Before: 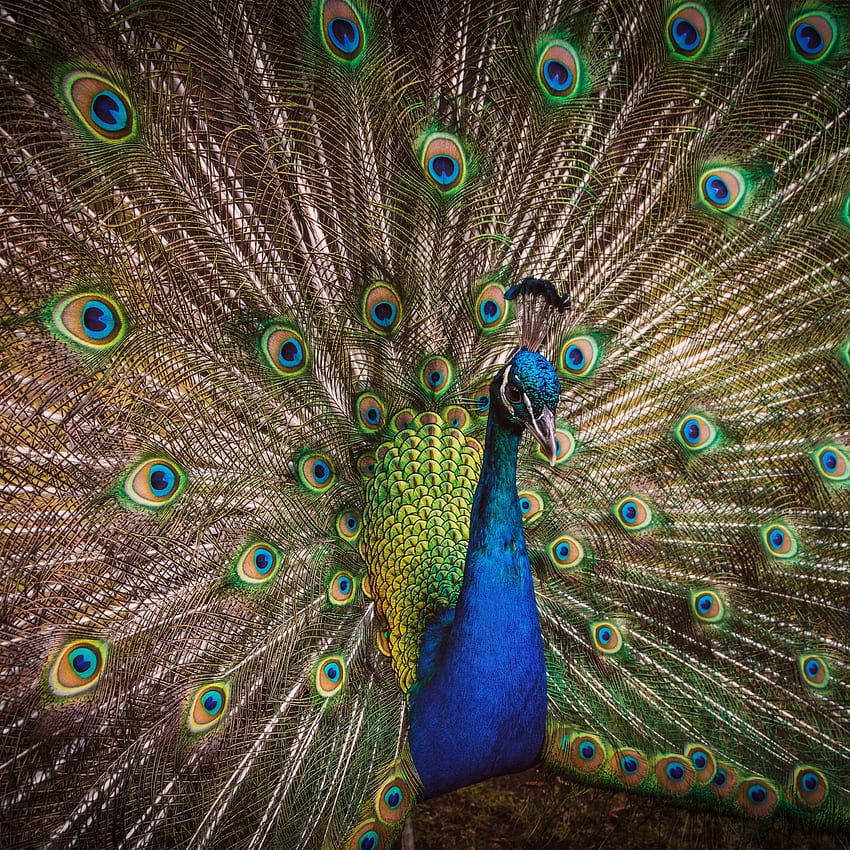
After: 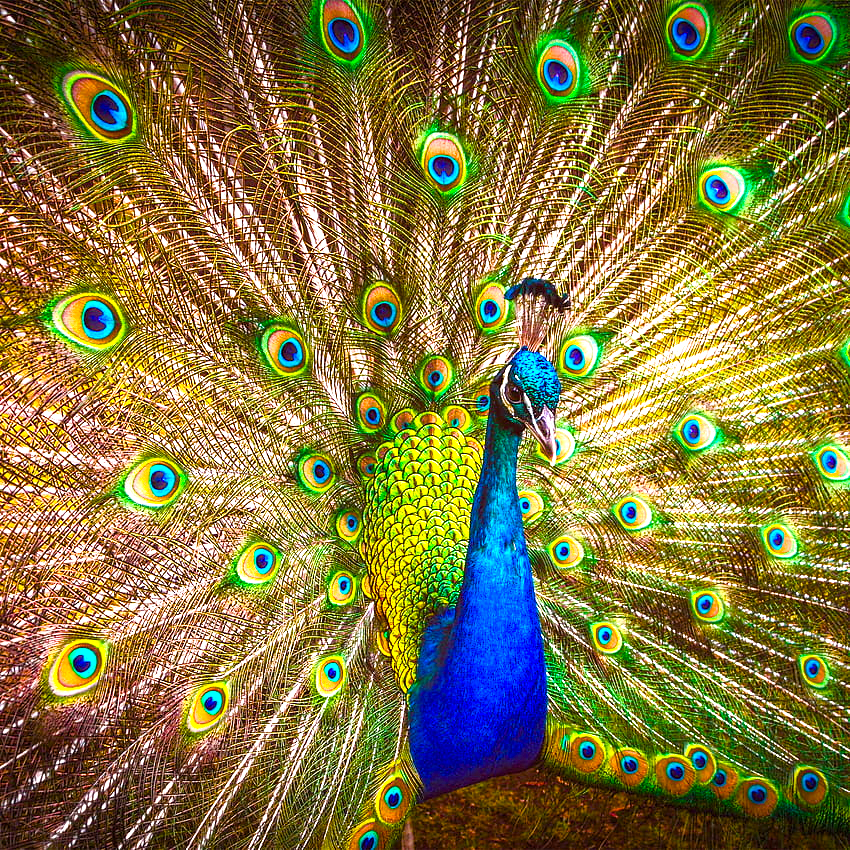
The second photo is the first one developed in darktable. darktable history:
color balance rgb: linear chroma grading › shadows 10%, linear chroma grading › highlights 10%, linear chroma grading › global chroma 15%, linear chroma grading › mid-tones 15%, perceptual saturation grading › global saturation 40%, perceptual saturation grading › highlights -25%, perceptual saturation grading › mid-tones 35%, perceptual saturation grading › shadows 35%, perceptual brilliance grading › global brilliance 11.29%, global vibrance 11.29%
shadows and highlights: shadows 0, highlights 40
exposure: black level correction 0, exposure 1 EV, compensate exposure bias true, compensate highlight preservation false
